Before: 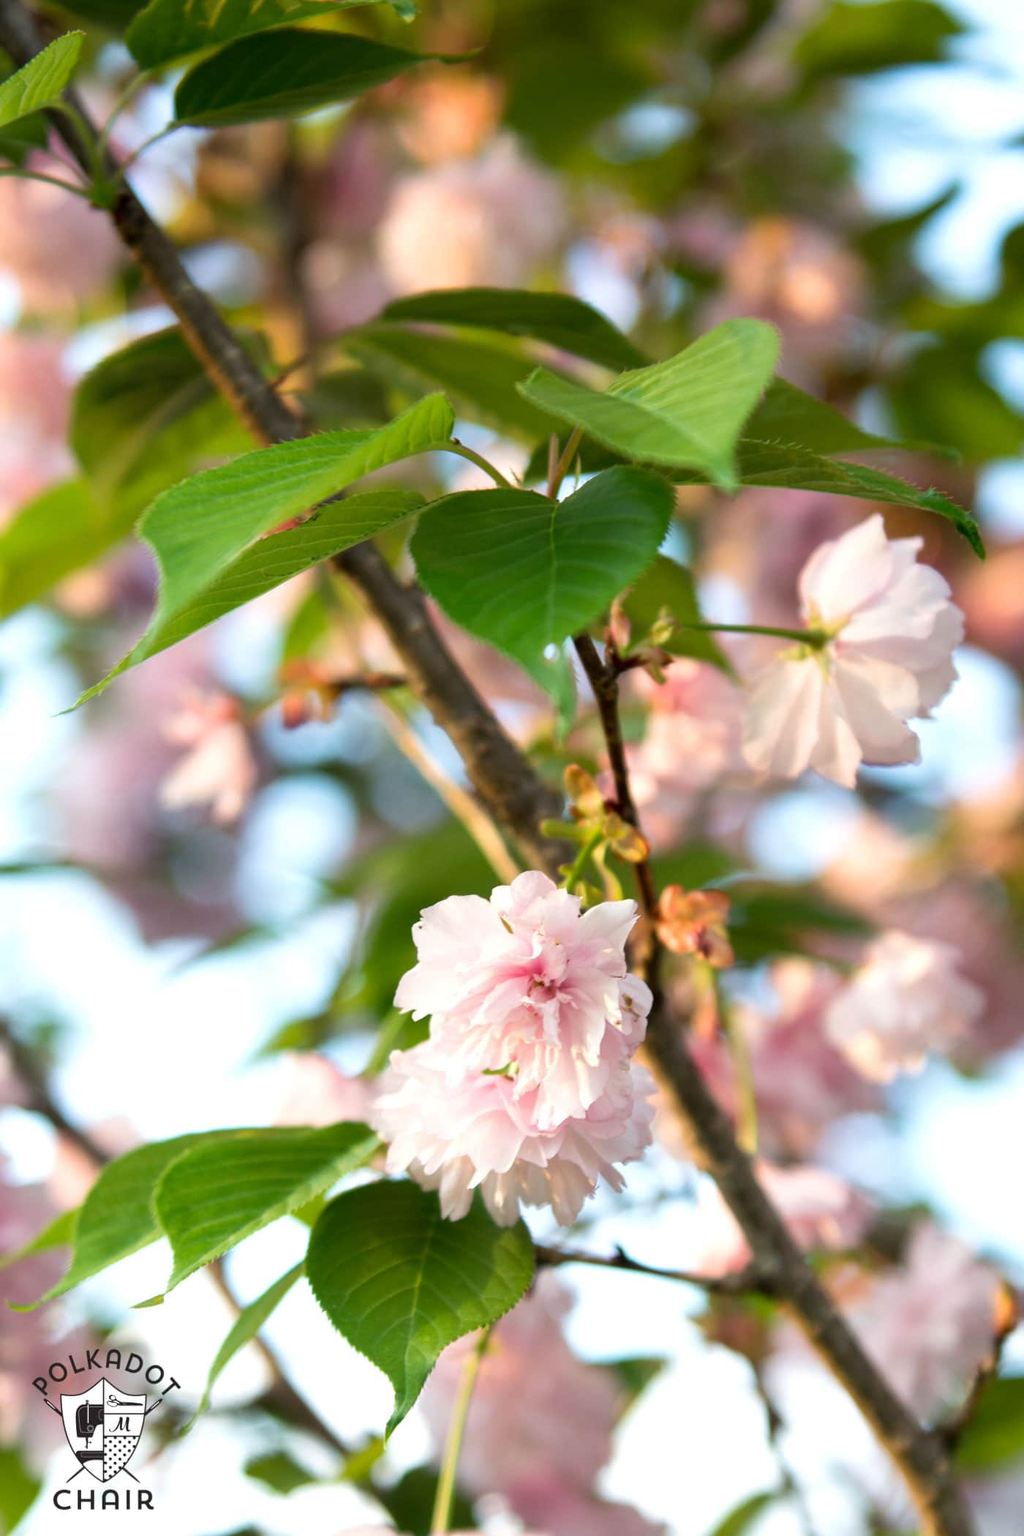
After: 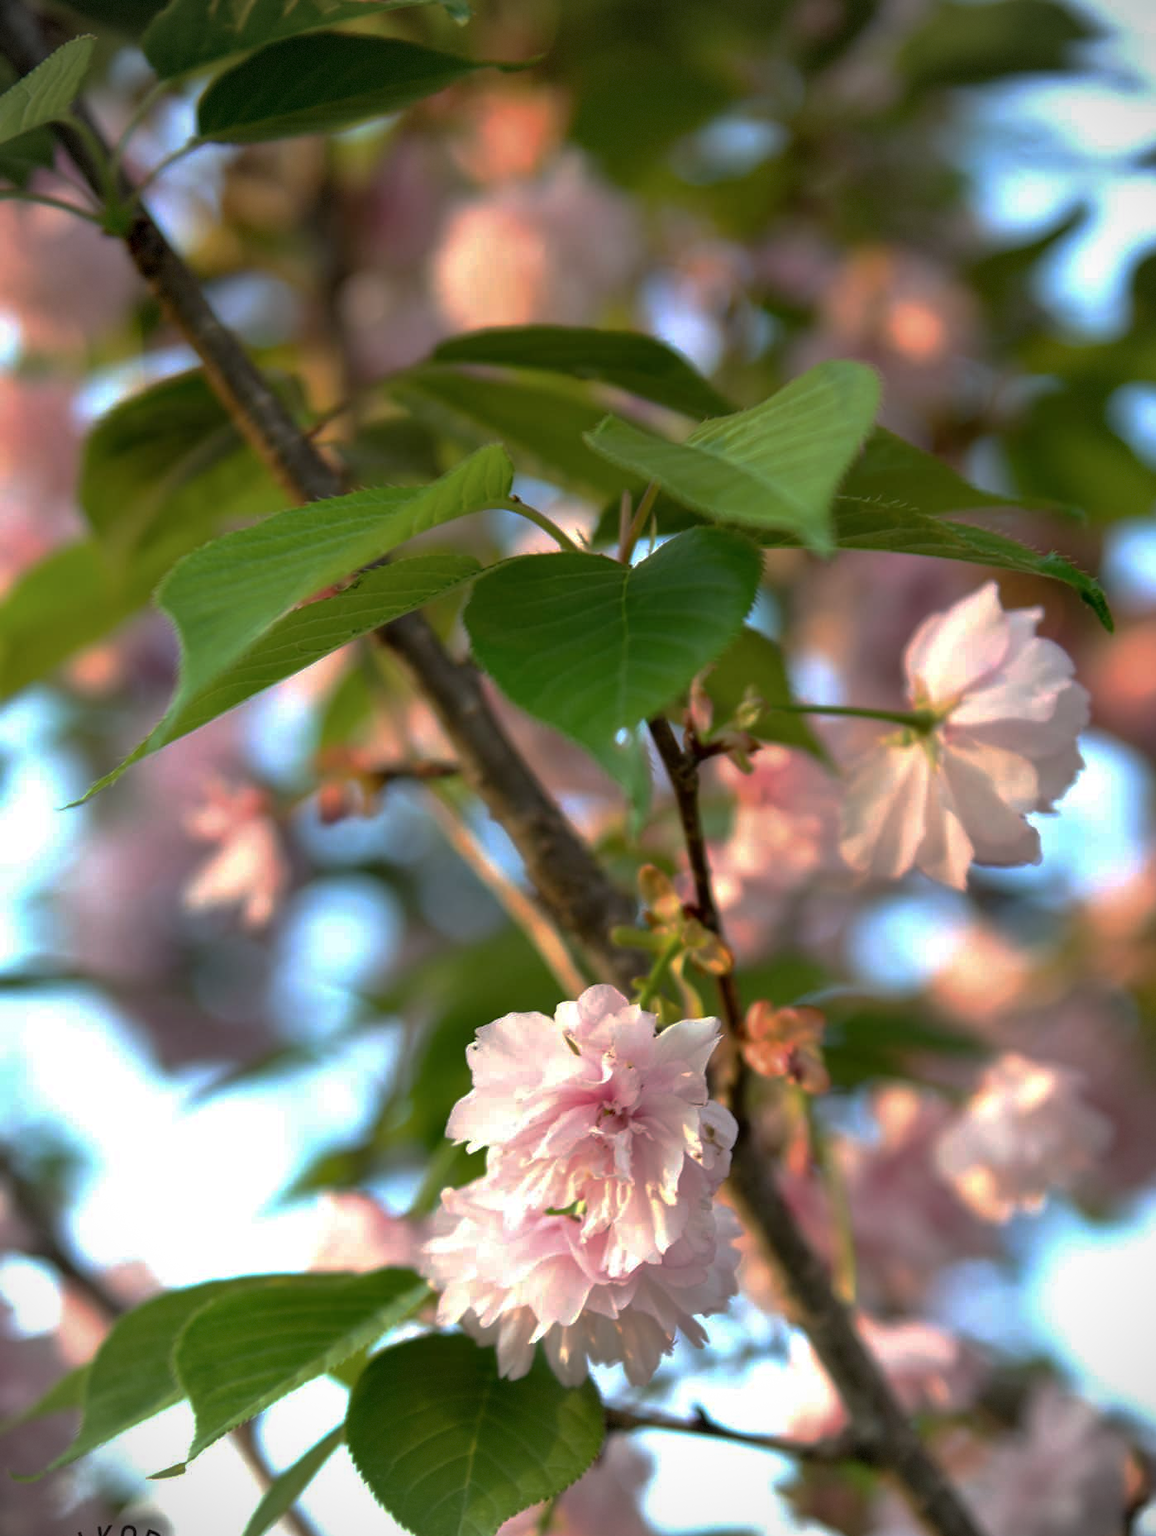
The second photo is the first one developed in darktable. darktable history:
shadows and highlights: radius 126.02, shadows 30.53, highlights -30.66, low approximation 0.01, soften with gaussian
crop and rotate: top 0%, bottom 11.523%
vignetting: fall-off radius 61.24%, dithering 8-bit output
base curve: curves: ch0 [(0, 0) (0.826, 0.587) (1, 1)], preserve colors none
